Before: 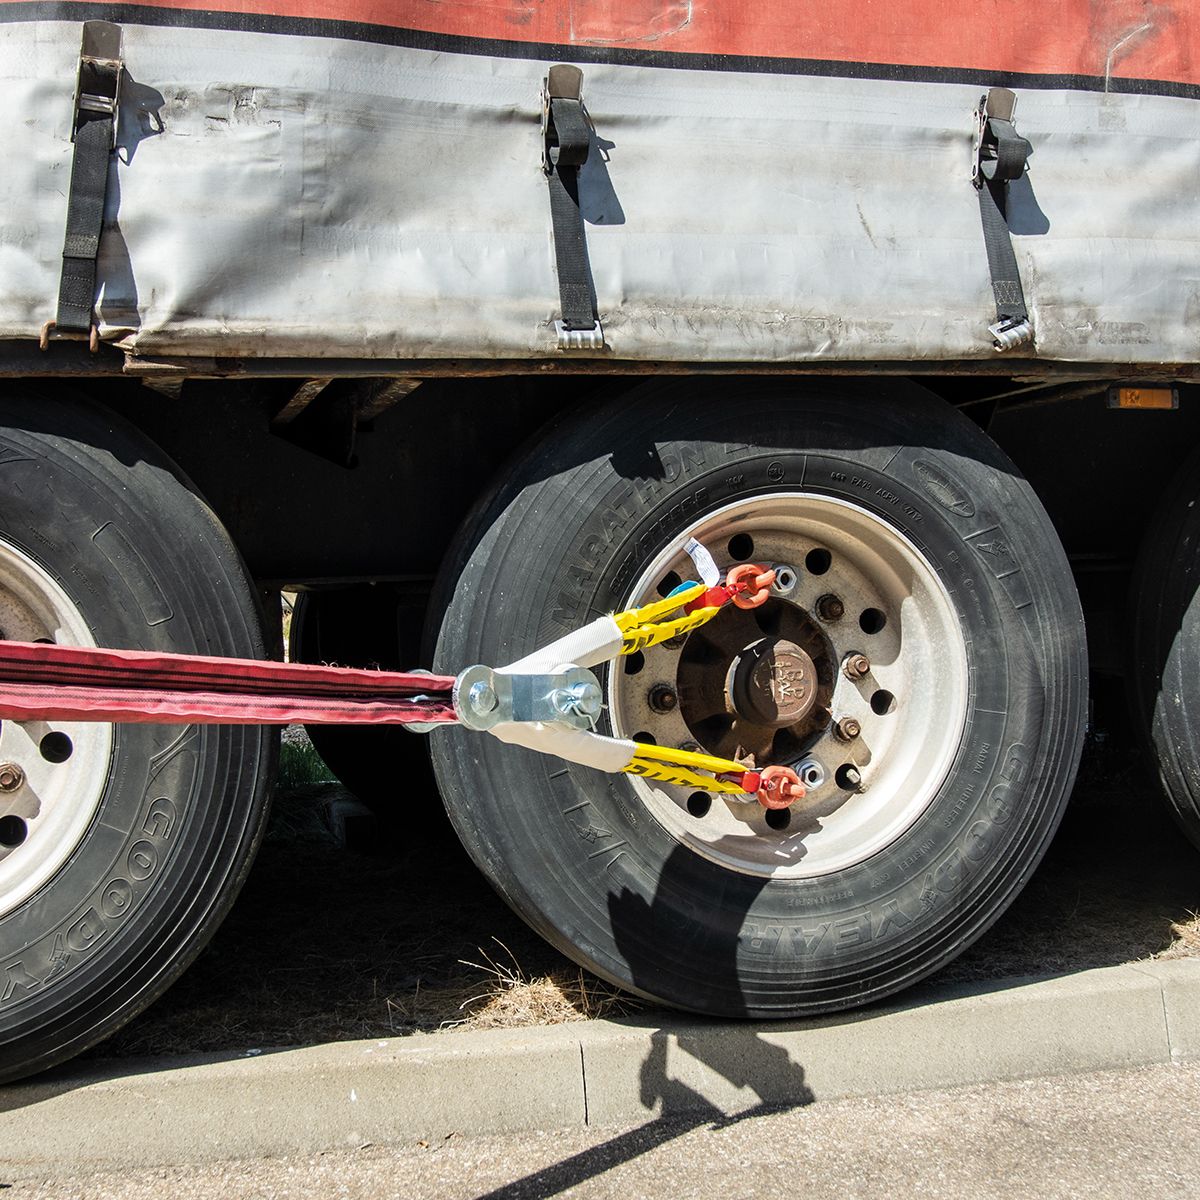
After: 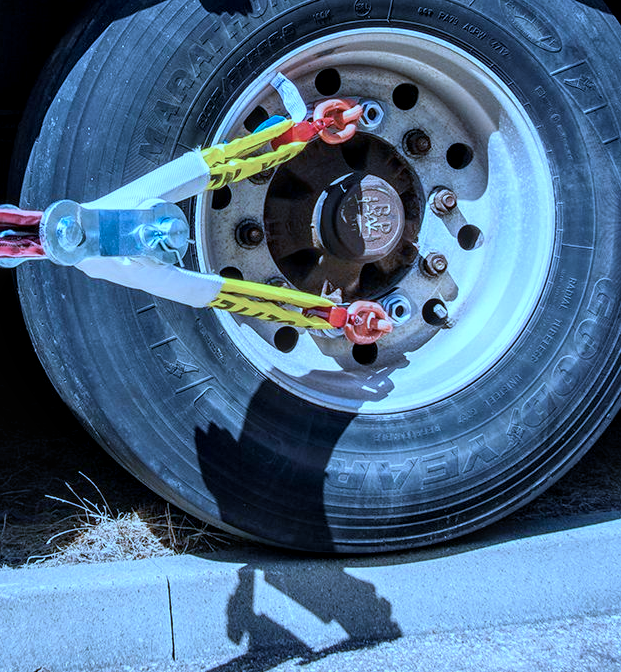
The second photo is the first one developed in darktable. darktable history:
exposure: black level correction 0.002, exposure -0.1 EV, compensate highlight preservation false
crop: left 34.479%, top 38.822%, right 13.718%, bottom 5.172%
local contrast: on, module defaults
color calibration: illuminant as shot in camera, x 0.442, y 0.413, temperature 2903.13 K
